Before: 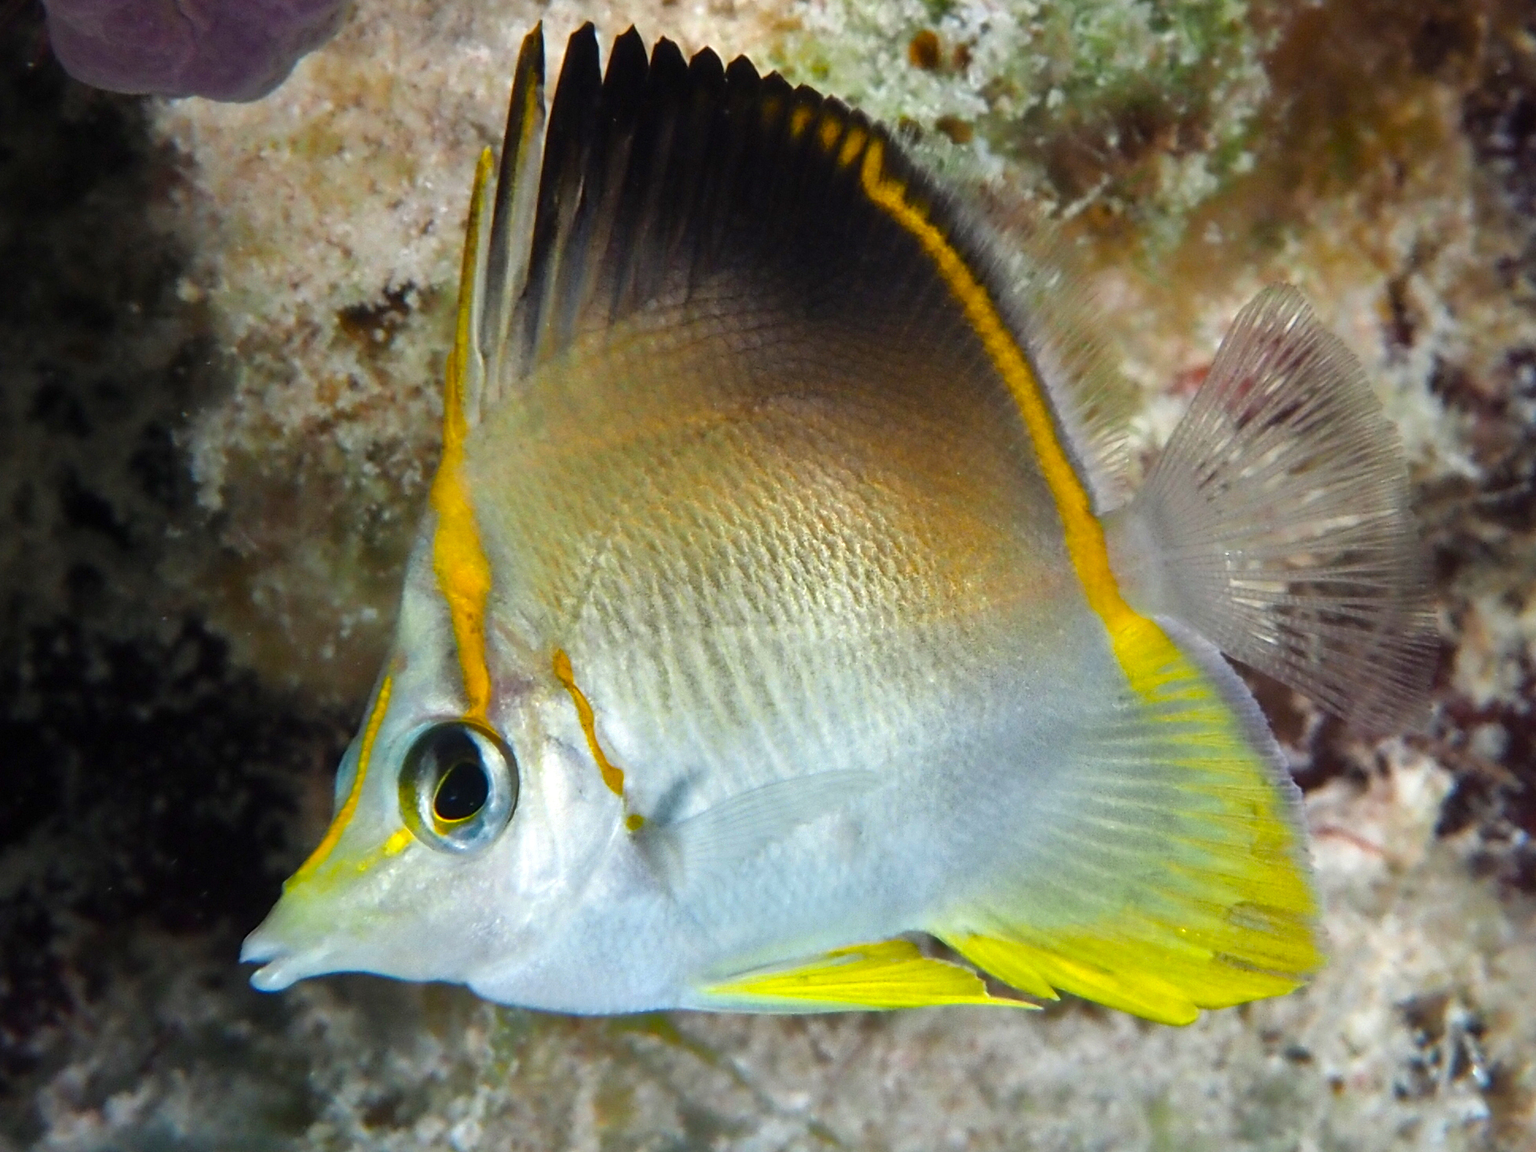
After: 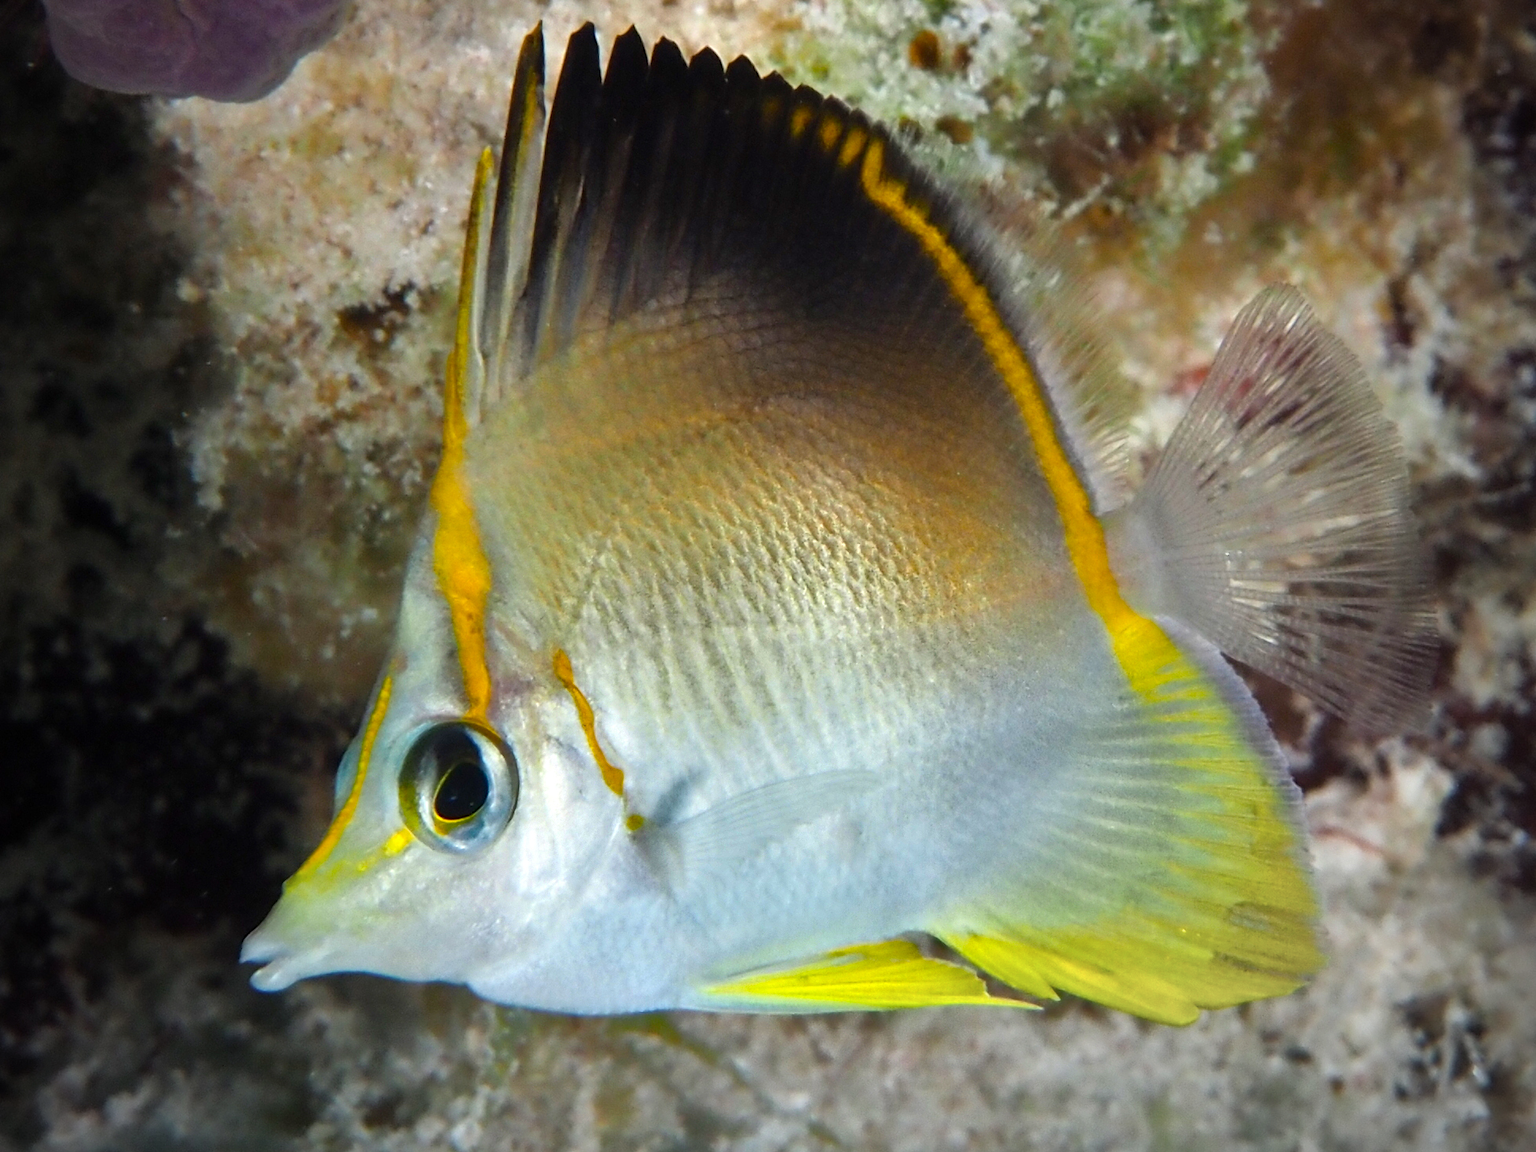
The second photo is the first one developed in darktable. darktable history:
vignetting: fall-off radius 61.16%, brightness -0.575, center (-0.069, -0.311)
